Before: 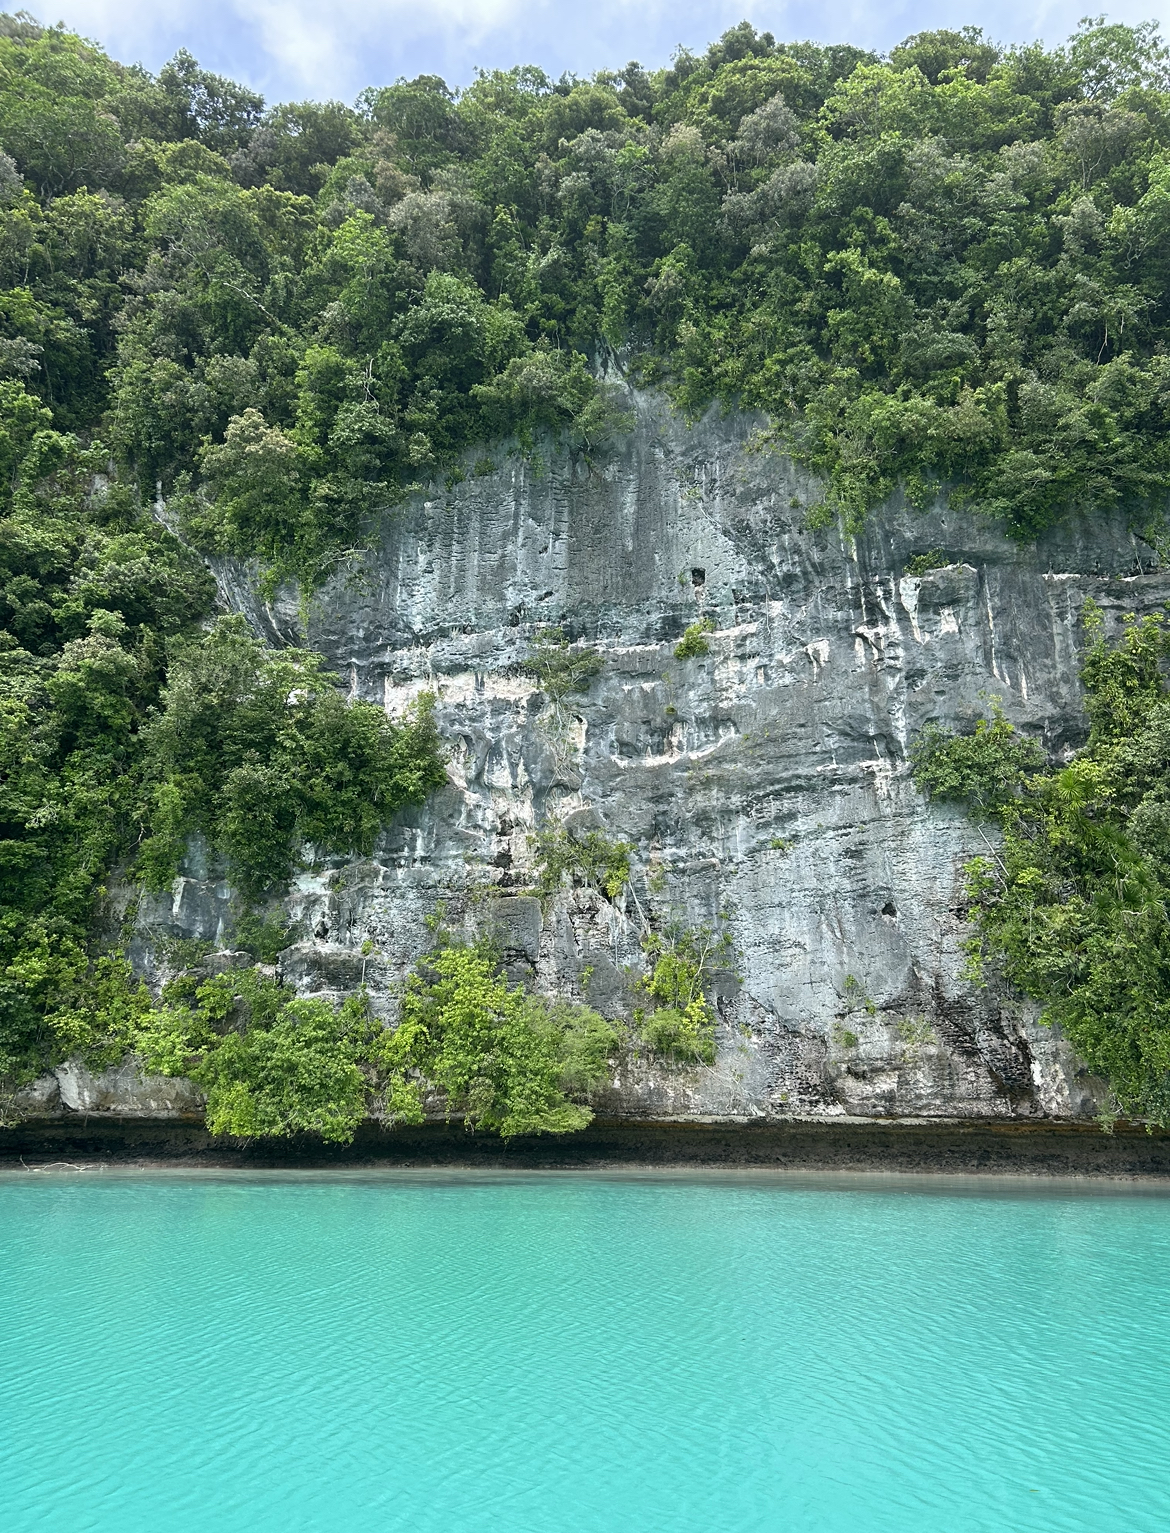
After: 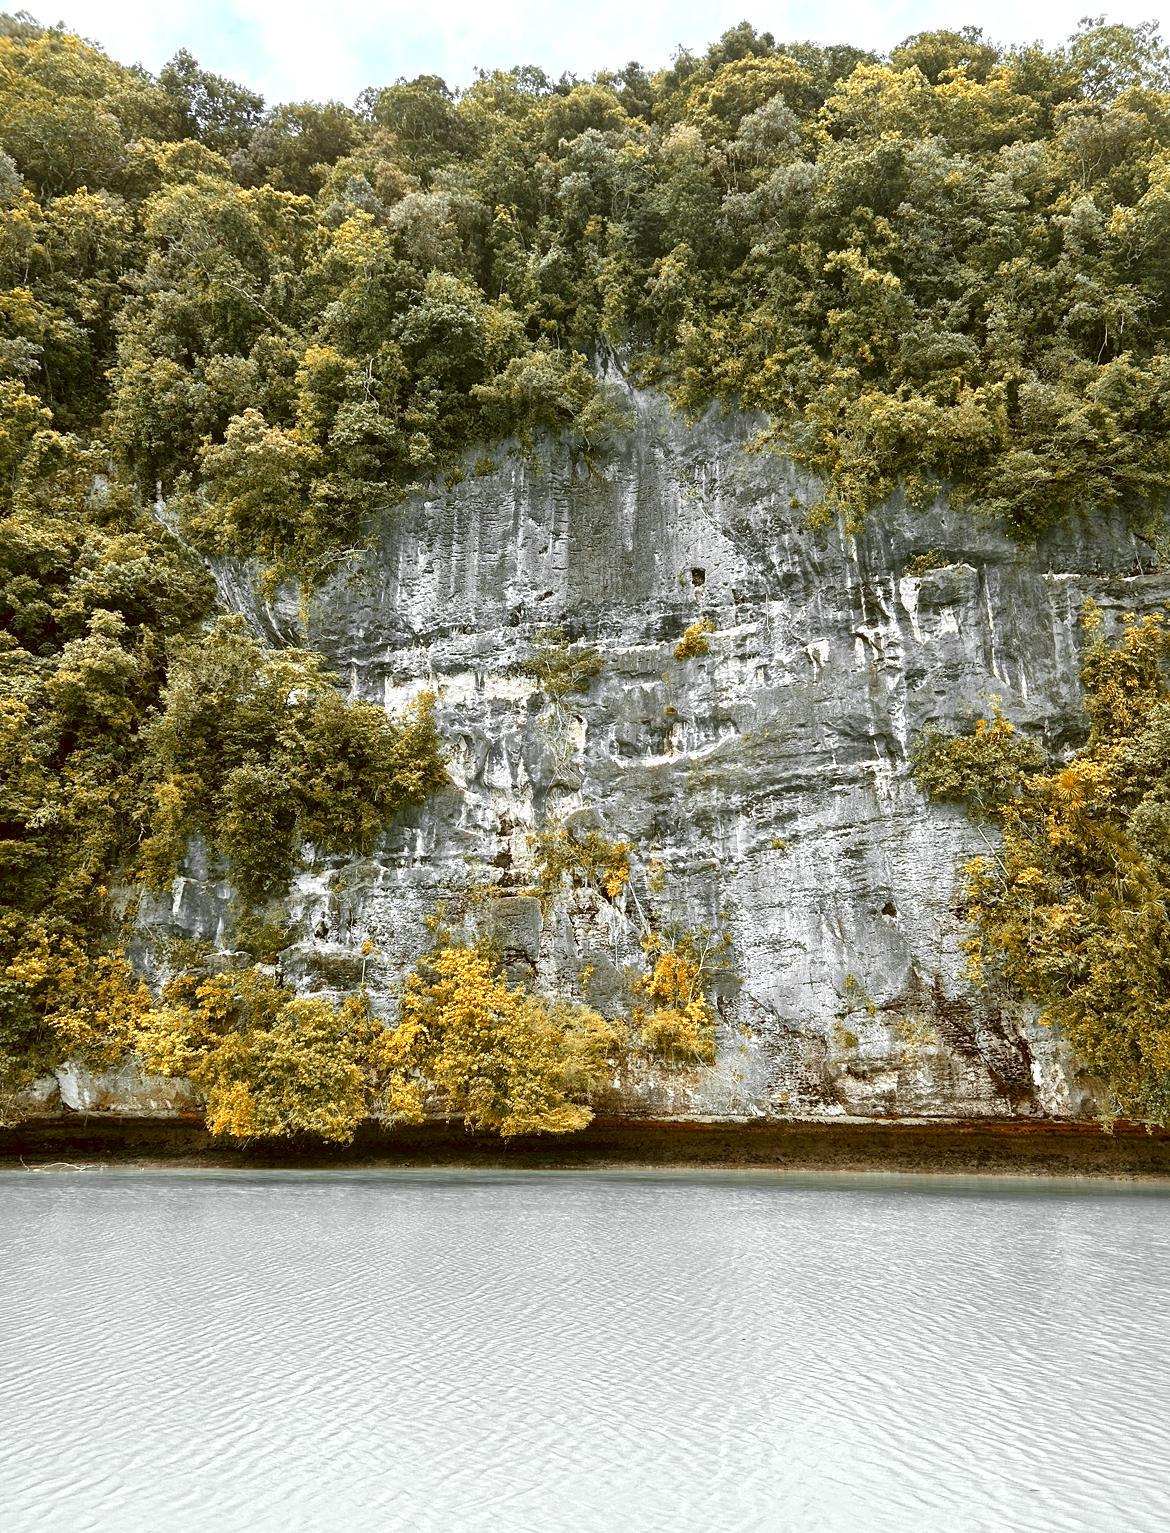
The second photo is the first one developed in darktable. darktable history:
local contrast: mode bilateral grid, contrast 20, coarseness 50, detail 150%, midtone range 0.2
exposure: compensate highlight preservation false
color zones: curves: ch0 [(0.009, 0.528) (0.136, 0.6) (0.255, 0.586) (0.39, 0.528) (0.522, 0.584) (0.686, 0.736) (0.849, 0.561)]; ch1 [(0.045, 0.781) (0.14, 0.416) (0.257, 0.695) (0.442, 0.032) (0.738, 0.338) (0.818, 0.632) (0.891, 0.741) (1, 0.704)]; ch2 [(0, 0.667) (0.141, 0.52) (0.26, 0.37) (0.474, 0.432) (0.743, 0.286)]
color correction: highlights a* -0.482, highlights b* 0.161, shadows a* 4.66, shadows b* 20.72
